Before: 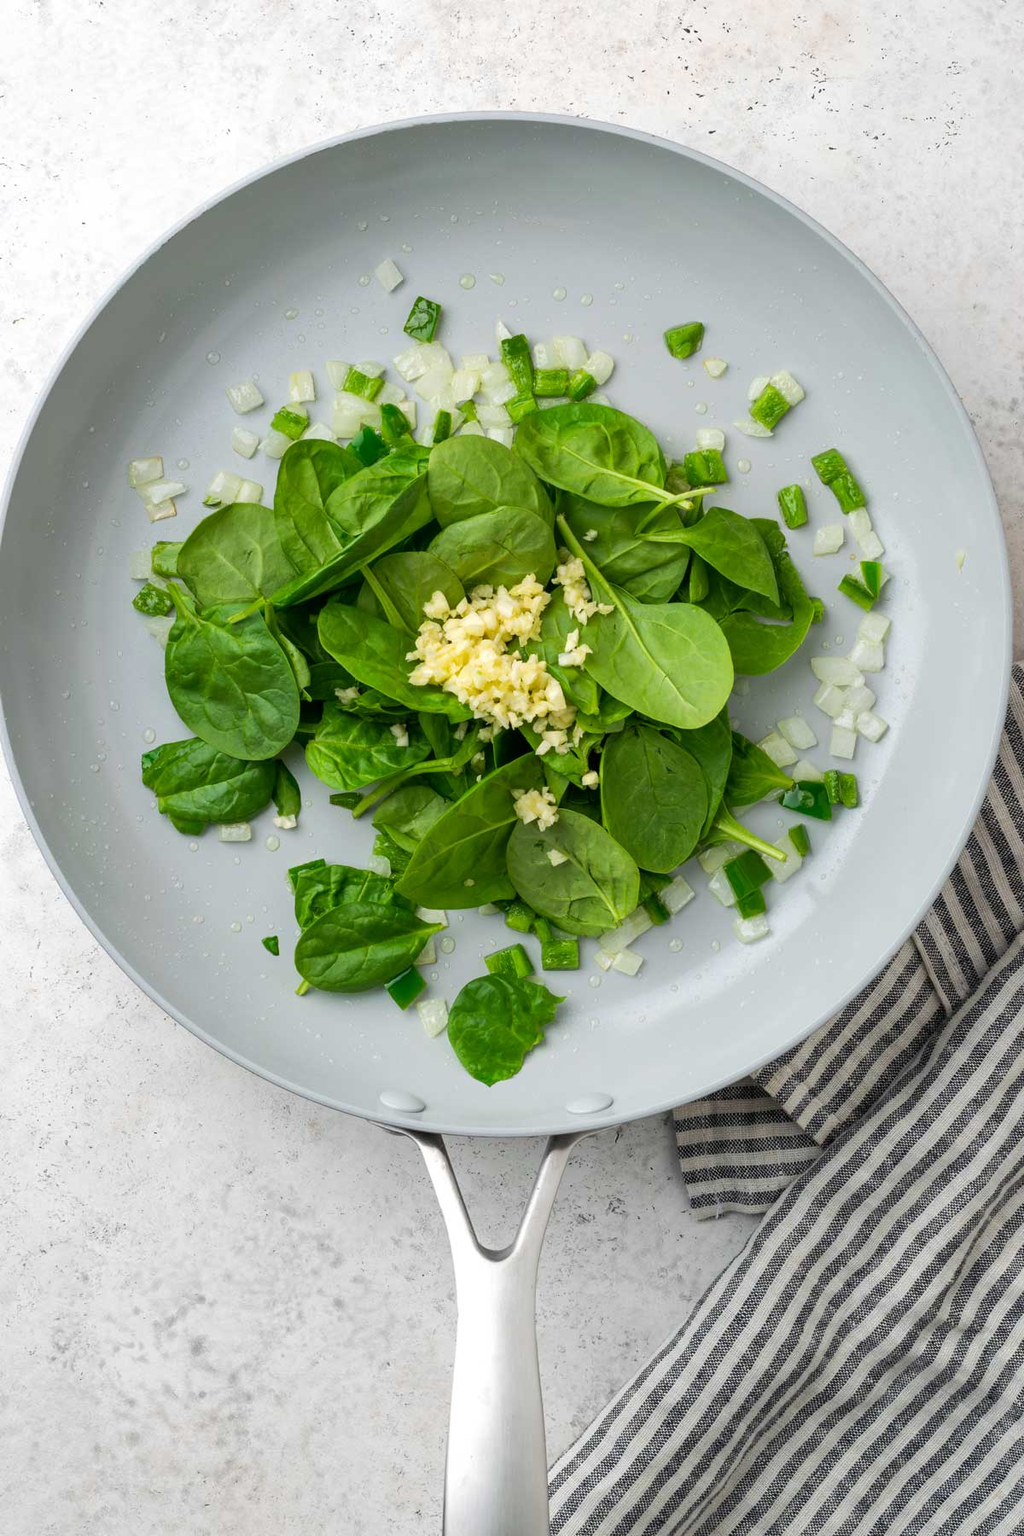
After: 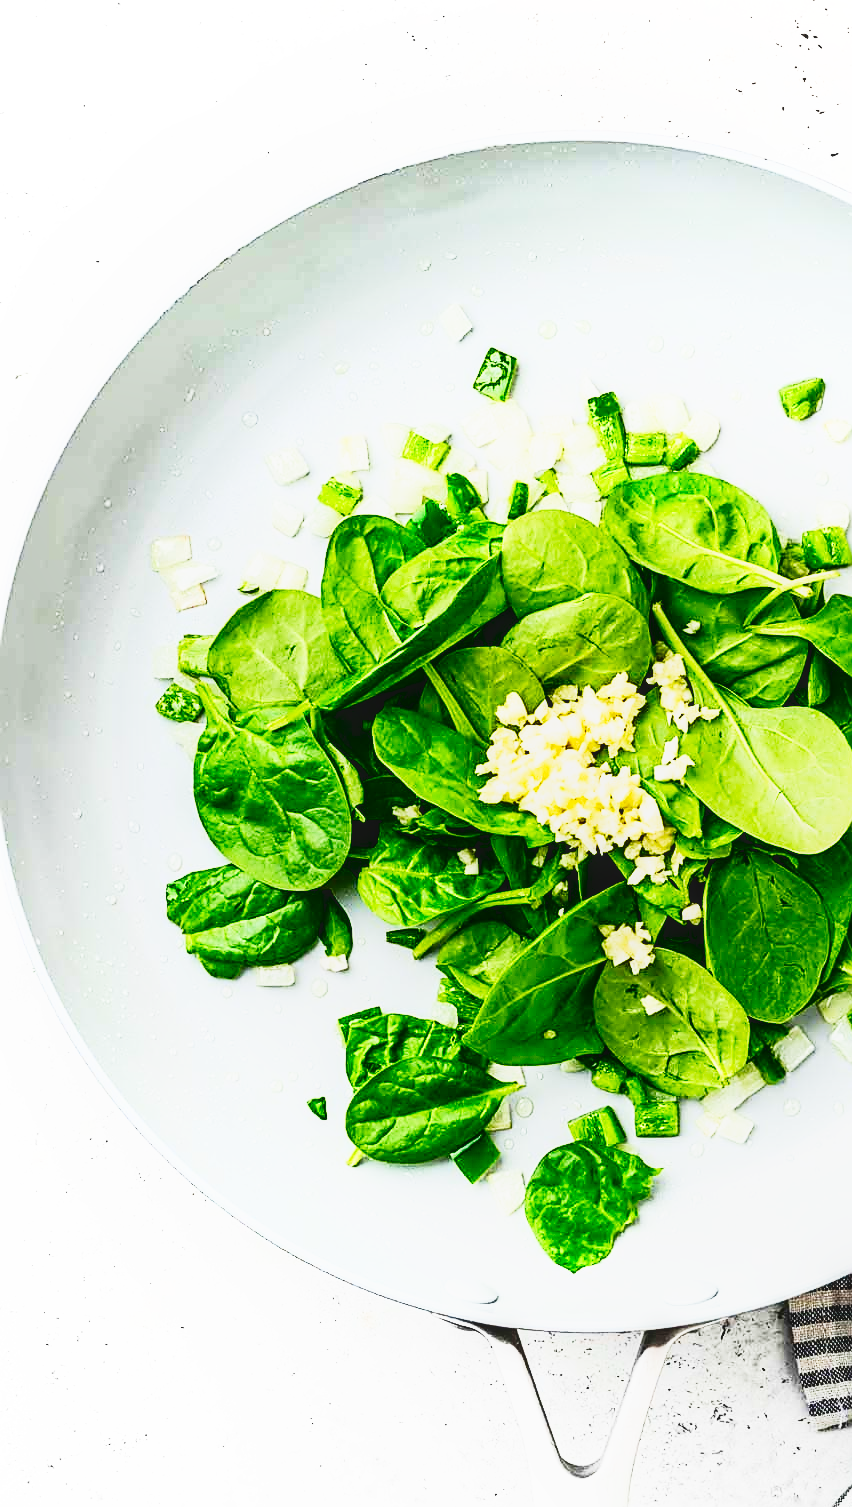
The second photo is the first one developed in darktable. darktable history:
crop: right 28.924%, bottom 16.258%
contrast brightness saturation: contrast 0.123, brightness -0.121, saturation 0.196
exposure: exposure -0.152 EV, compensate highlight preservation false
base curve: curves: ch0 [(0, 0) (0.007, 0.004) (0.027, 0.03) (0.046, 0.07) (0.207, 0.54) (0.442, 0.872) (0.673, 0.972) (1, 1)], preserve colors none
sharpen: amount 0.752
shadows and highlights: shadows -63.52, white point adjustment -5.21, highlights 61.09
local contrast: detail 109%
